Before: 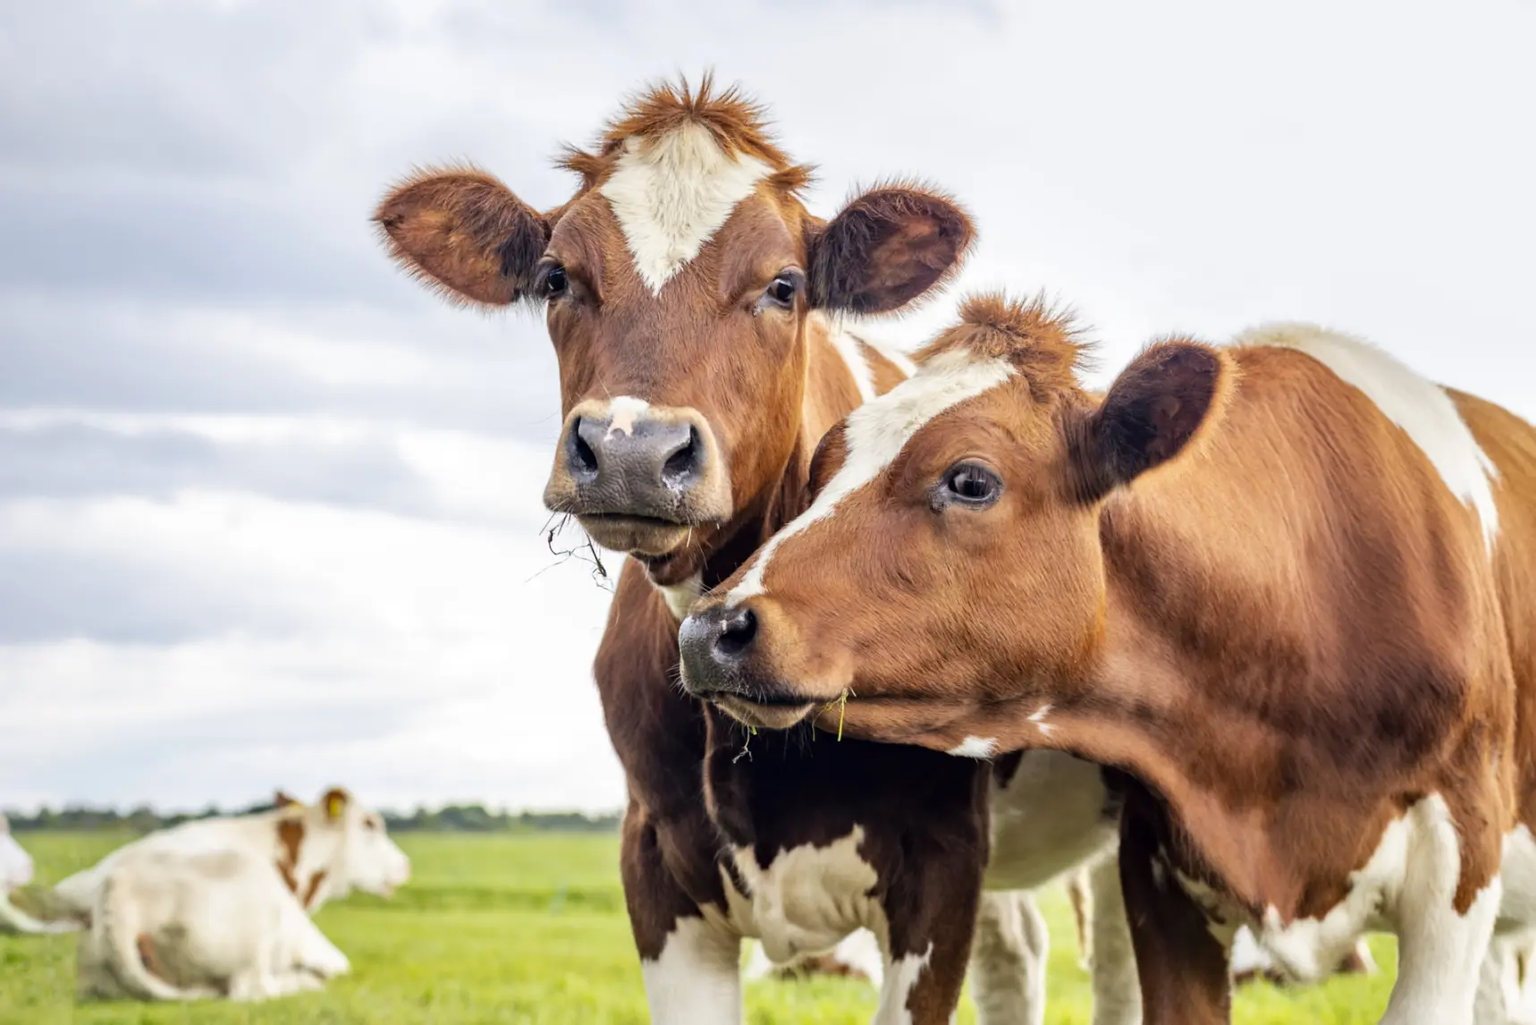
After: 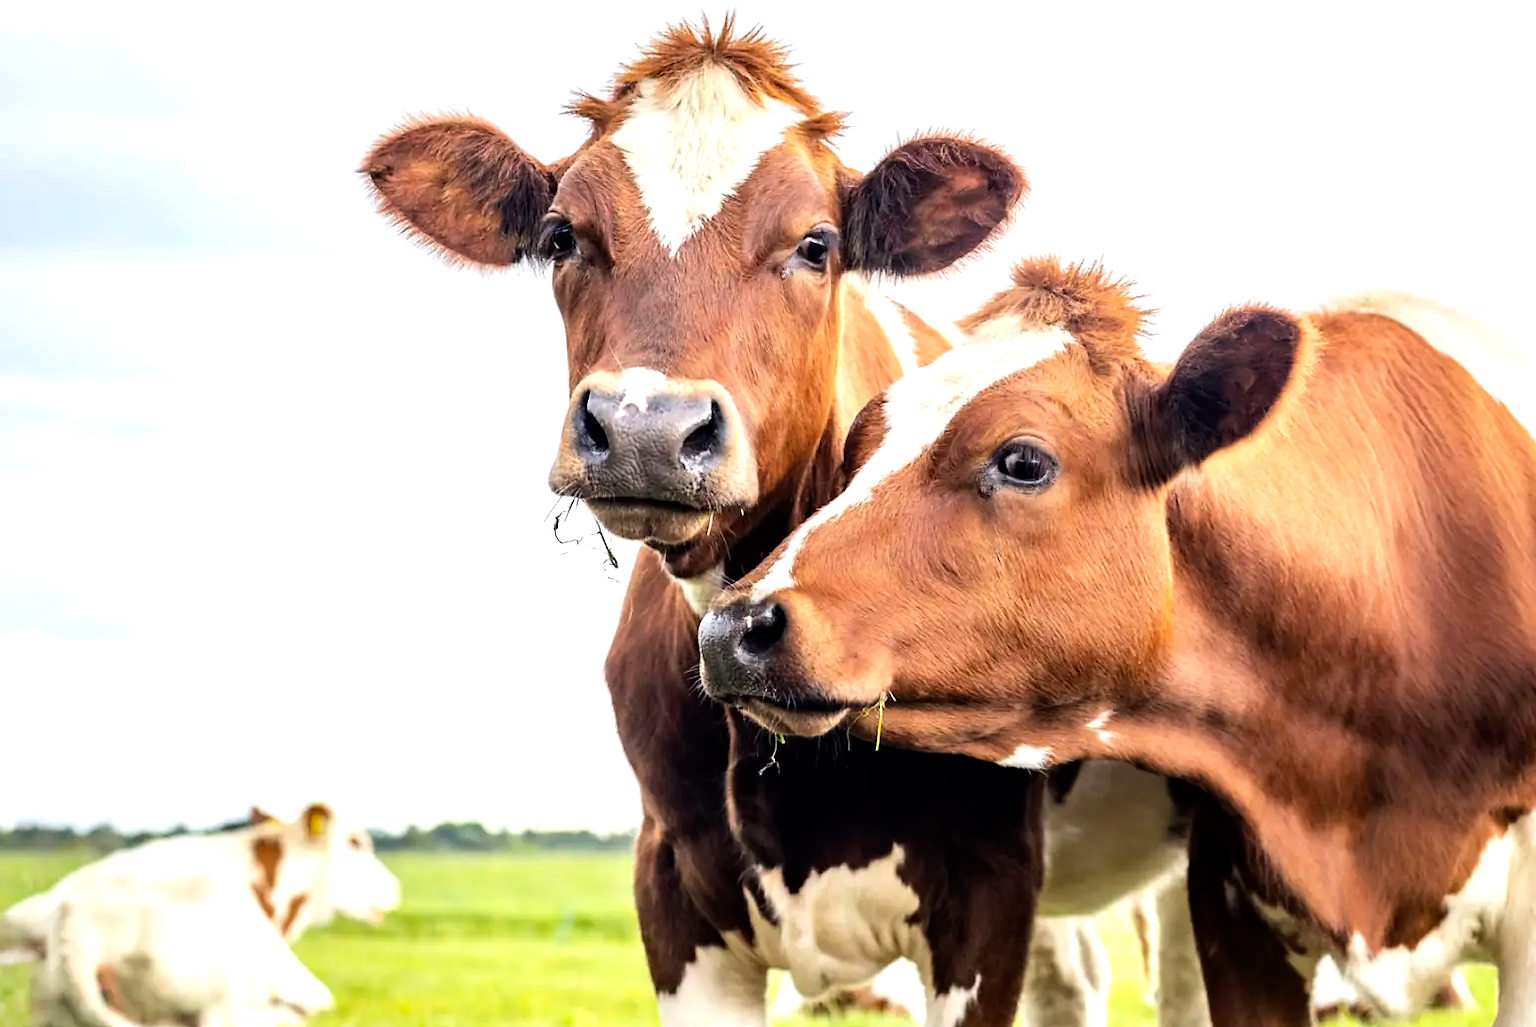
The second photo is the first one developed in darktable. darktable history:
tone equalizer: -8 EV -0.778 EV, -7 EV -0.668 EV, -6 EV -0.568 EV, -5 EV -0.376 EV, -3 EV 0.392 EV, -2 EV 0.6 EV, -1 EV 0.694 EV, +0 EV 0.75 EV, smoothing diameter 2%, edges refinement/feathering 18.37, mask exposure compensation -1.57 EV, filter diffusion 5
crop: left 3.266%, top 6.452%, right 6.694%, bottom 3.247%
sharpen: radius 1.004, threshold 0.972
